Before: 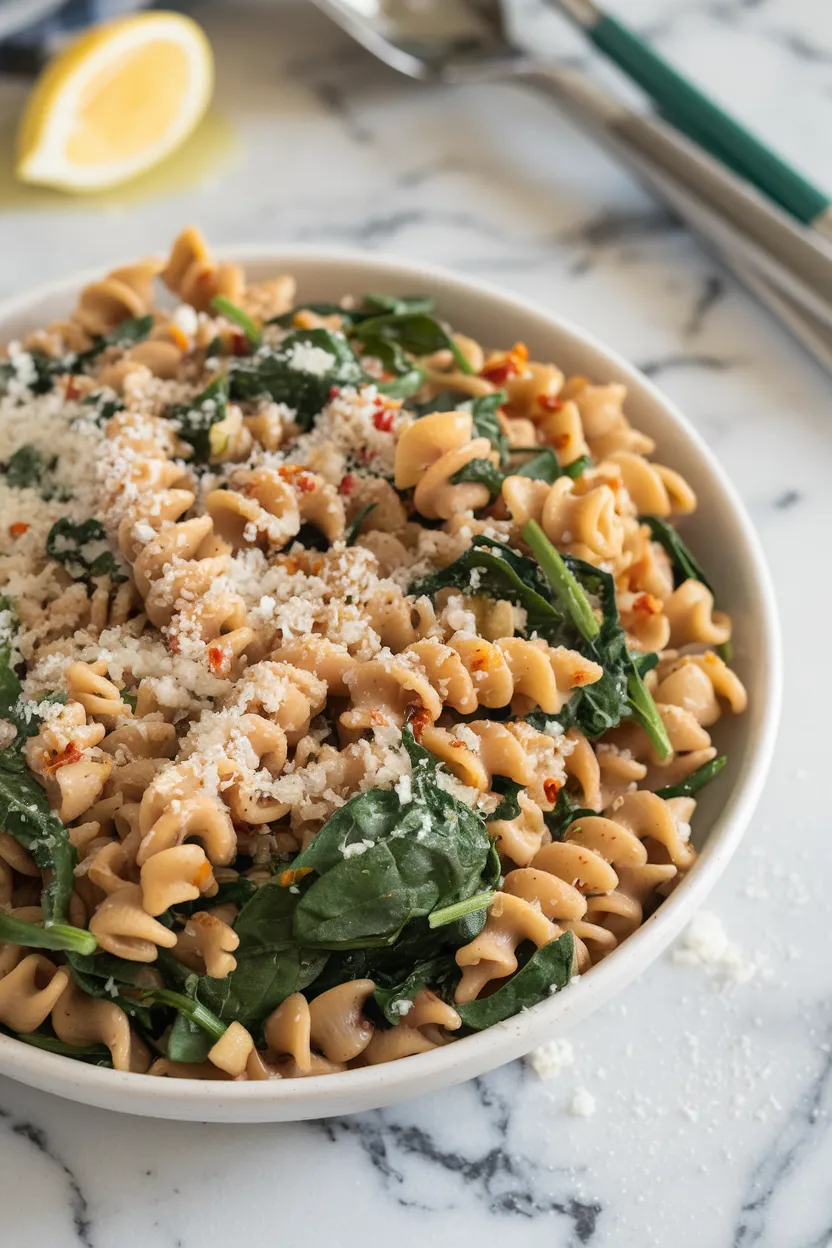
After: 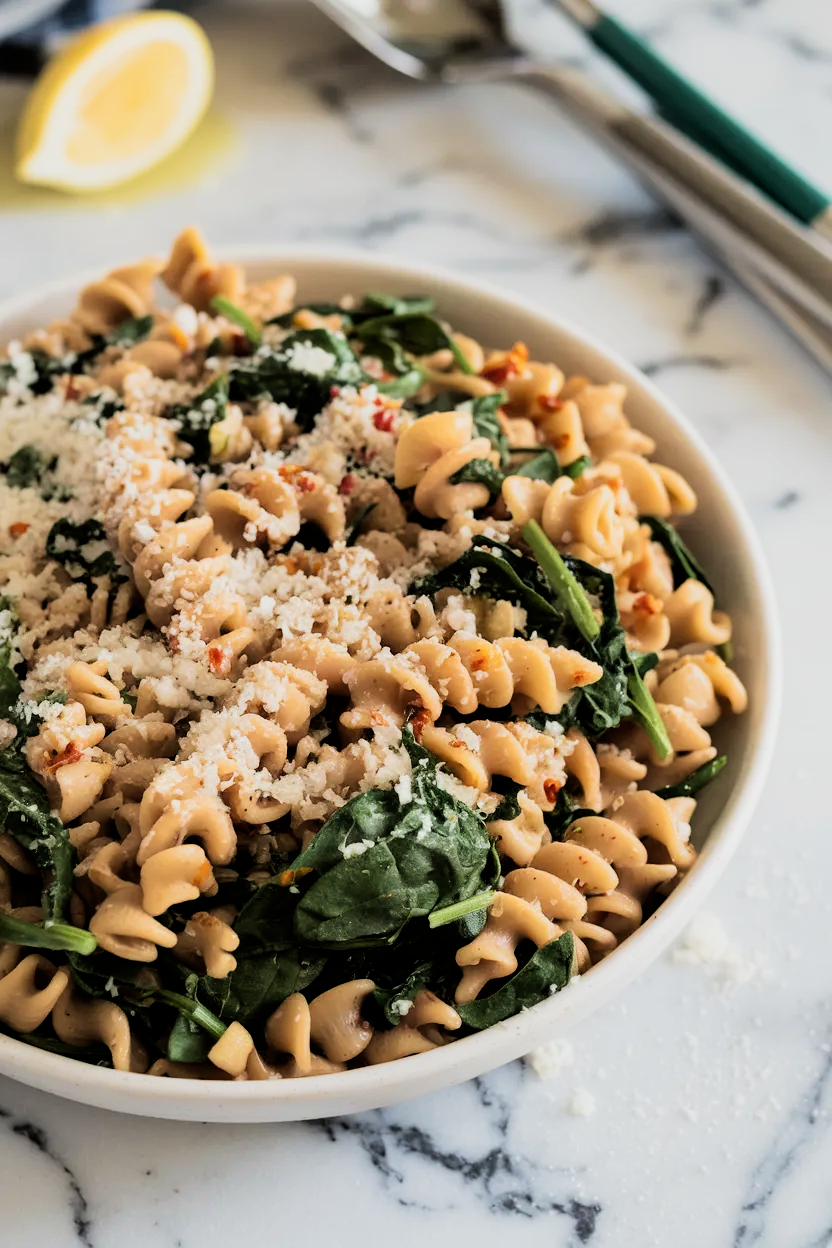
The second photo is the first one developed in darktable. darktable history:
velvia: on, module defaults
filmic rgb: black relative exposure -5 EV, white relative exposure 3.5 EV, hardness 3.19, contrast 1.4, highlights saturation mix -50%
